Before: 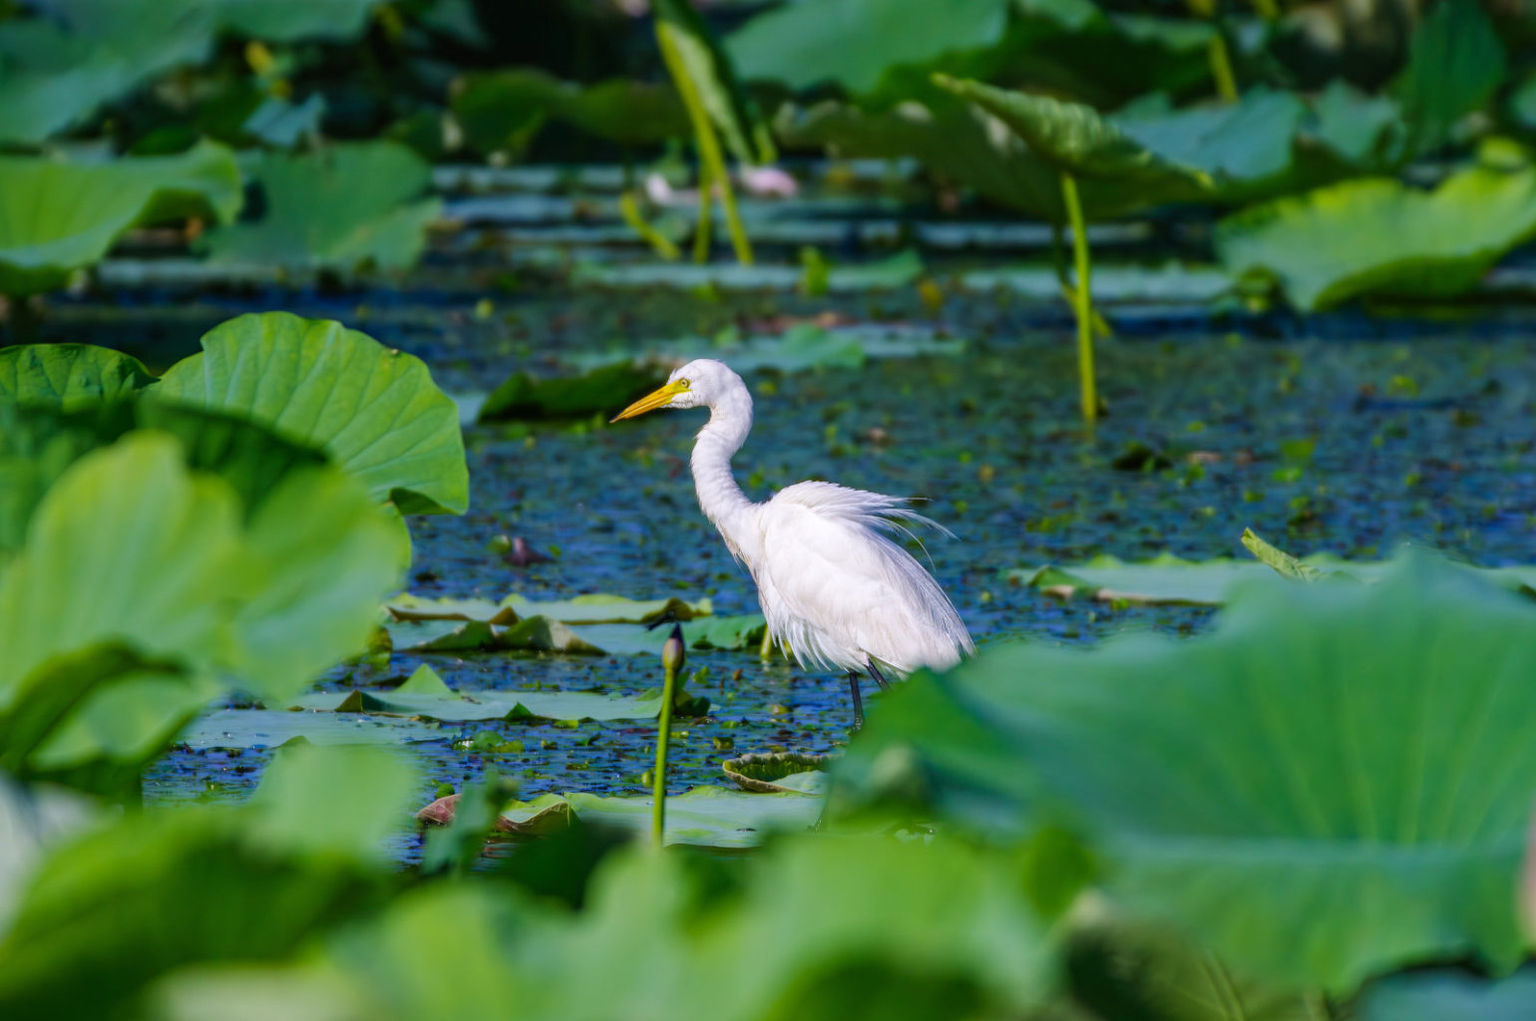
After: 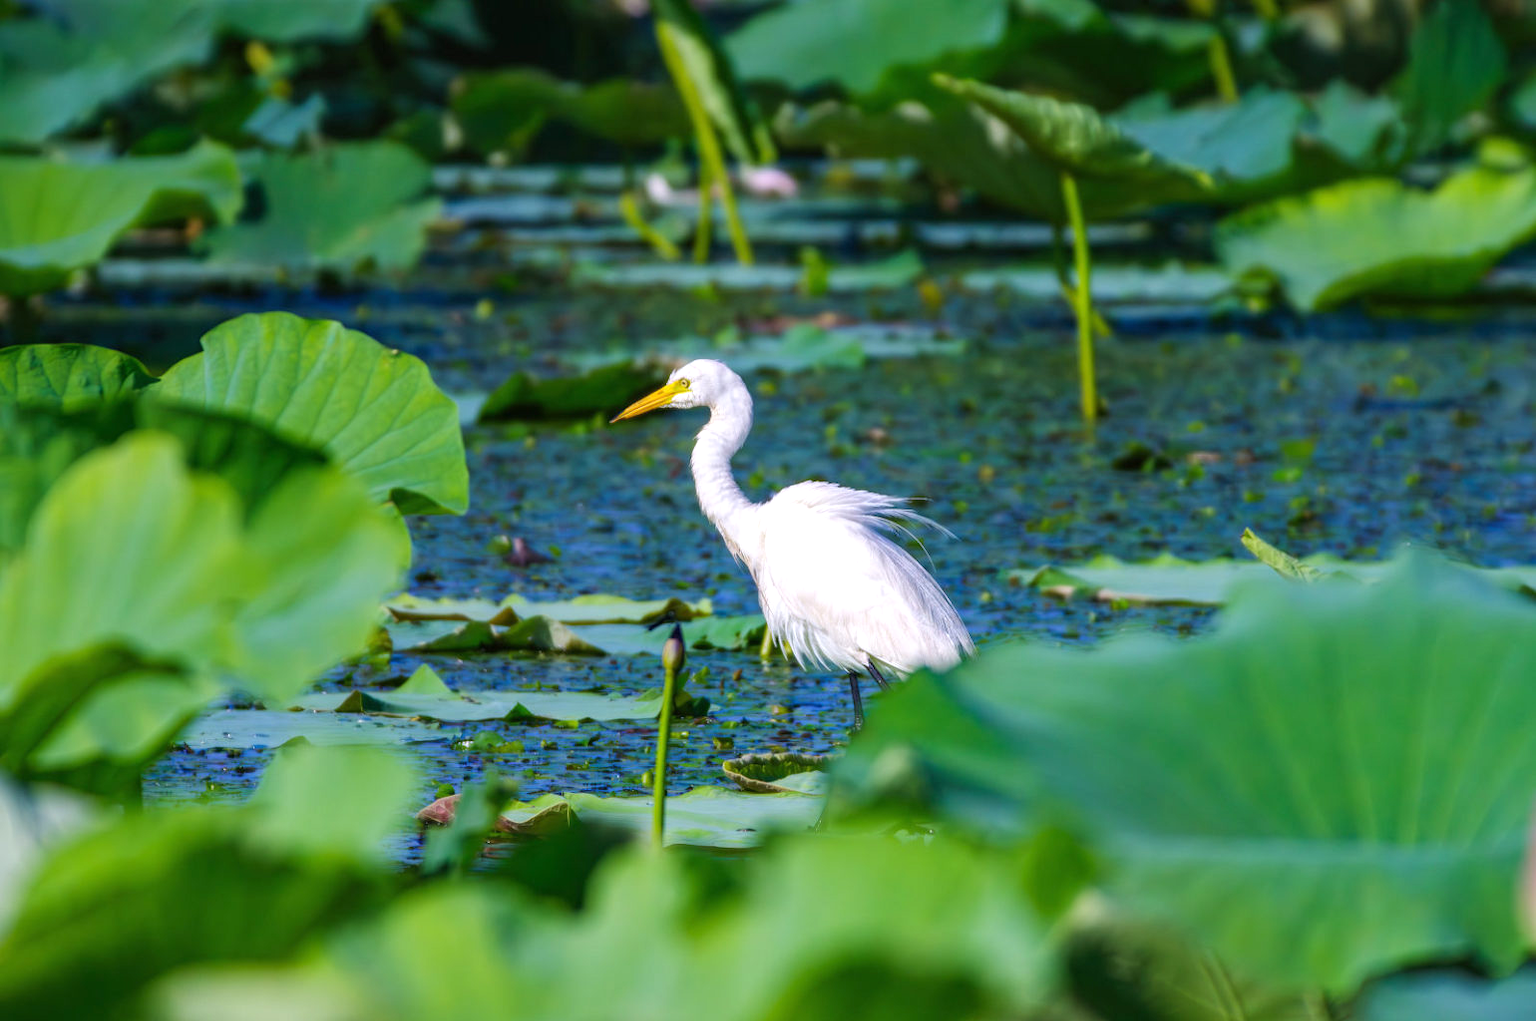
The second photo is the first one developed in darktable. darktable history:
exposure: black level correction 0, exposure 0.399 EV, compensate highlight preservation false
